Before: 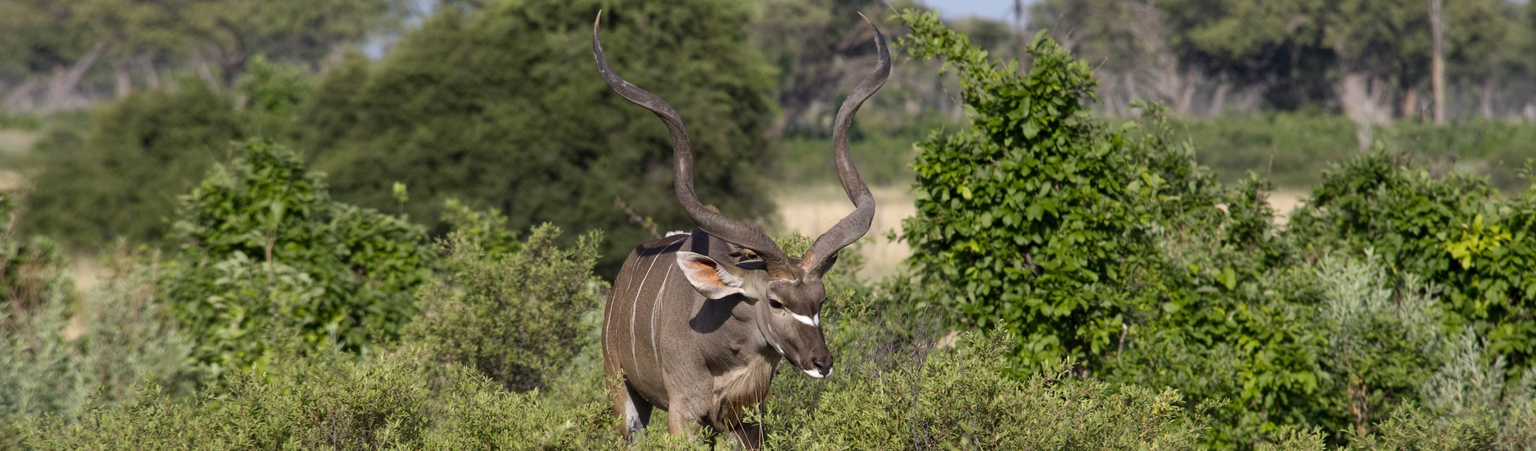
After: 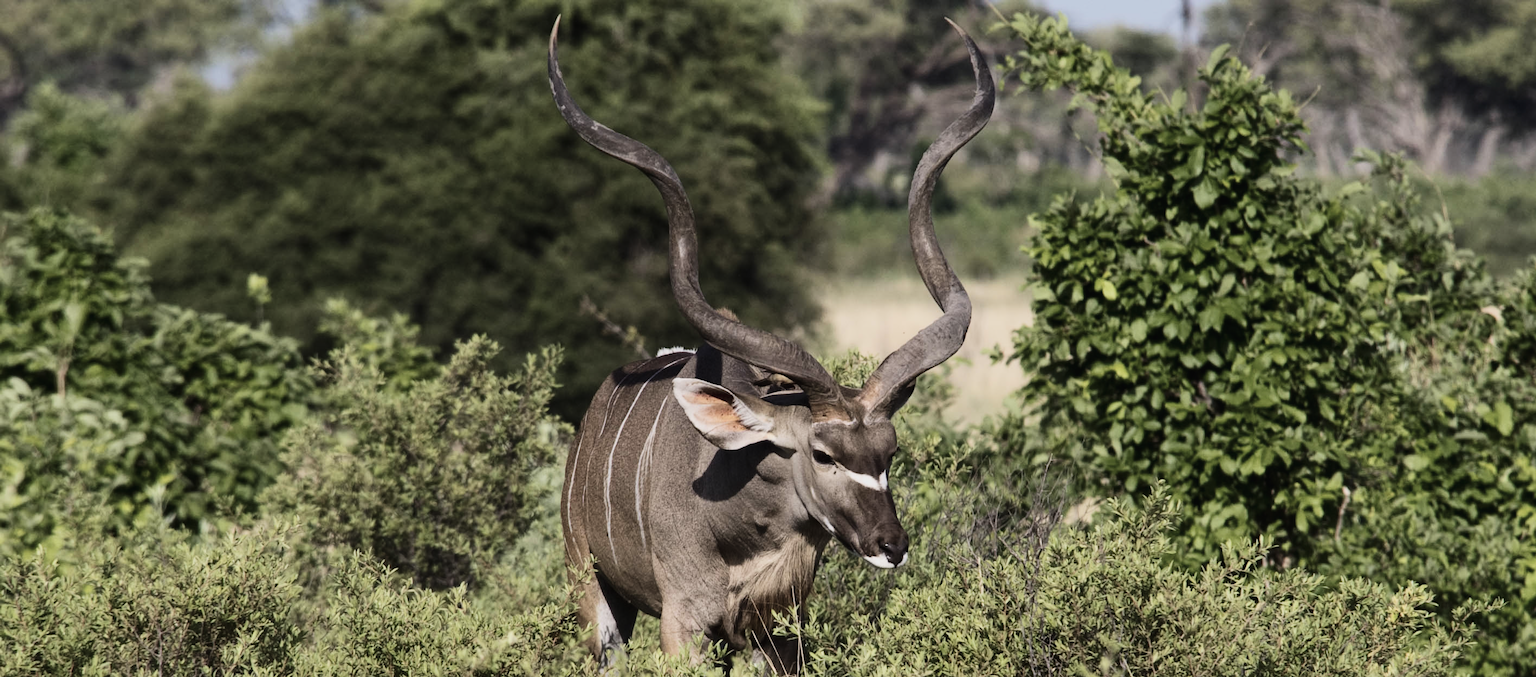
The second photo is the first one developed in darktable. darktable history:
contrast brightness saturation: contrast 0.251, saturation -0.313
filmic rgb: middle gray luminance 28.78%, black relative exposure -10.35 EV, white relative exposure 5.5 EV, target black luminance 0%, hardness 3.96, latitude 1.26%, contrast 1.122, highlights saturation mix 5.18%, shadows ↔ highlights balance 15.89%
crop and rotate: left 14.859%, right 18.527%
velvia: on, module defaults
exposure: black level correction -0.015, compensate highlight preservation false
